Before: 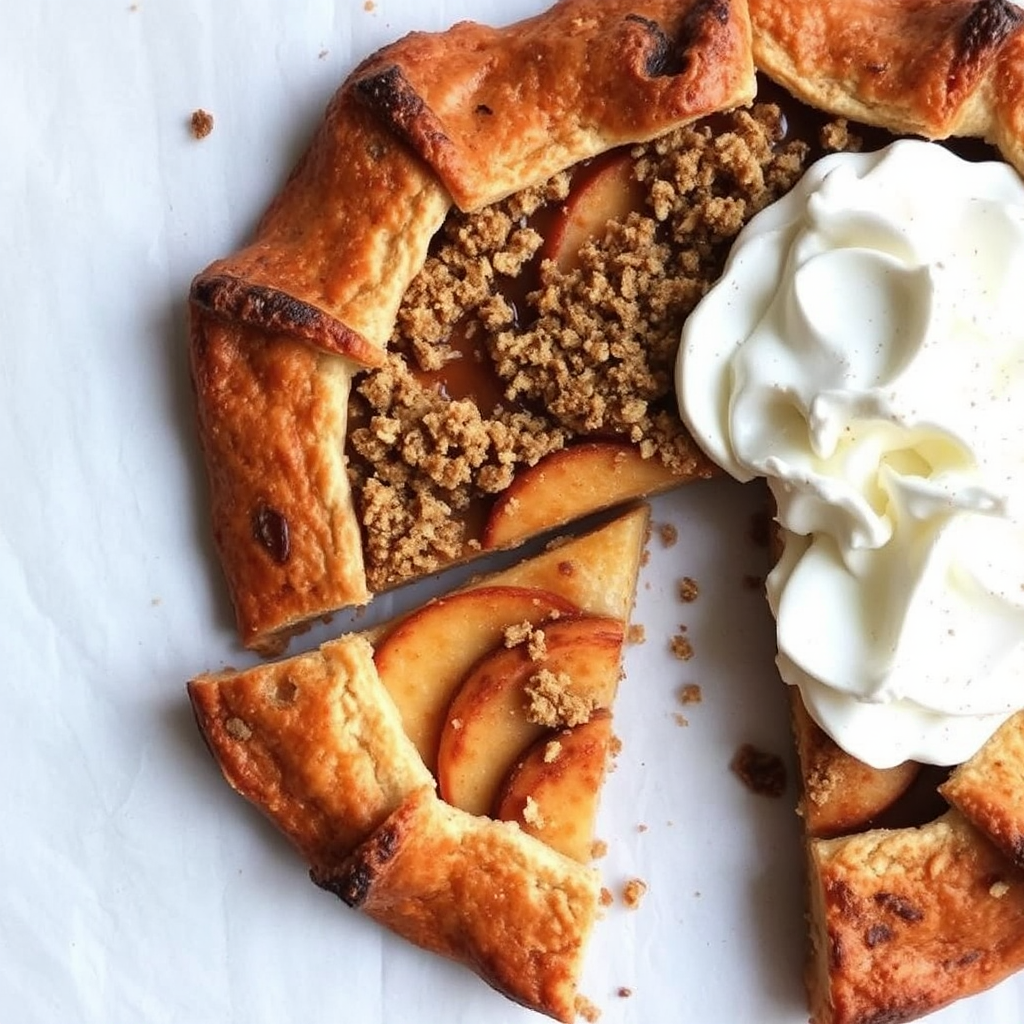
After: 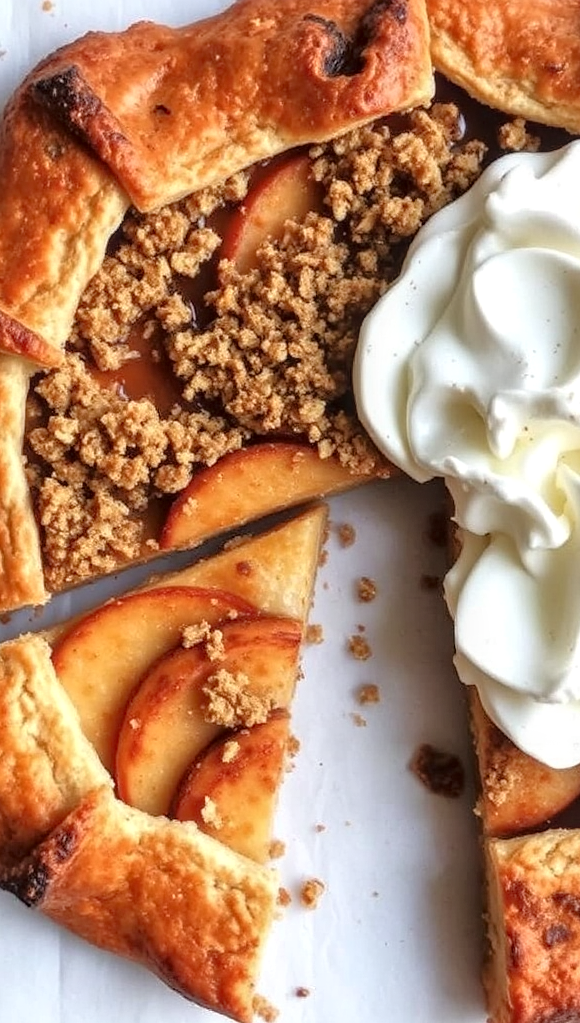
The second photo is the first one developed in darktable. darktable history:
rgb curve: curves: ch0 [(0, 0) (0.053, 0.068) (0.122, 0.128) (1, 1)]
local contrast: on, module defaults
tone equalizer: -8 EV 0.001 EV, -7 EV -0.004 EV, -6 EV 0.009 EV, -5 EV 0.032 EV, -4 EV 0.276 EV, -3 EV 0.644 EV, -2 EV 0.584 EV, -1 EV 0.187 EV, +0 EV 0.024 EV
crop: left 31.458%, top 0%, right 11.876%
